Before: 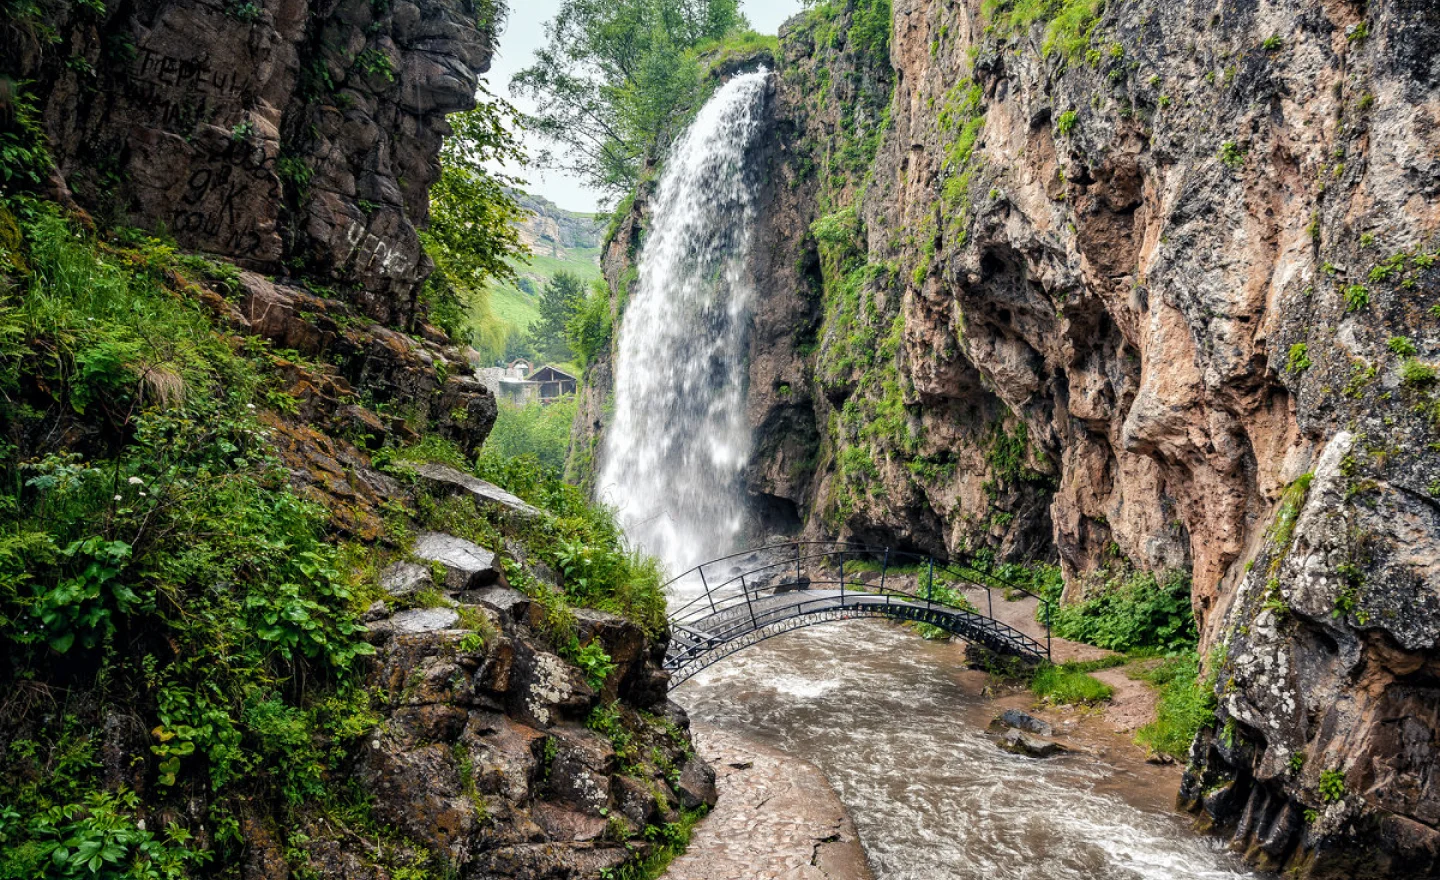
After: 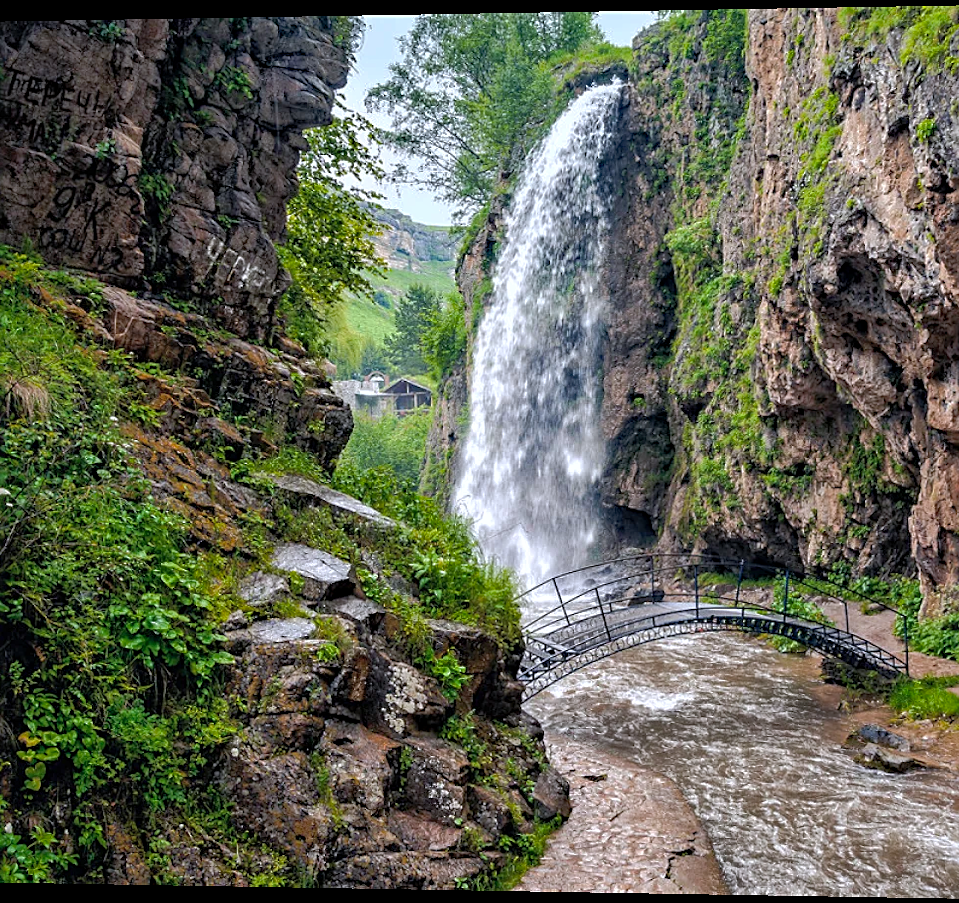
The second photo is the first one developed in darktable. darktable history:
color balance rgb: shadows fall-off 101%, linear chroma grading › mid-tones 7.63%, perceptual saturation grading › mid-tones 11.68%, mask middle-gray fulcrum 22.45%, global vibrance 10.11%, saturation formula JzAzBz (2021)
sharpen: on, module defaults
shadows and highlights: on, module defaults
color calibration: illuminant as shot in camera, x 0.358, y 0.373, temperature 4628.91 K
crop and rotate: left 8.786%, right 24.548%
exposure: compensate highlight preservation false
rotate and perspective: lens shift (horizontal) -0.055, automatic cropping off
haze removal: compatibility mode true, adaptive false
